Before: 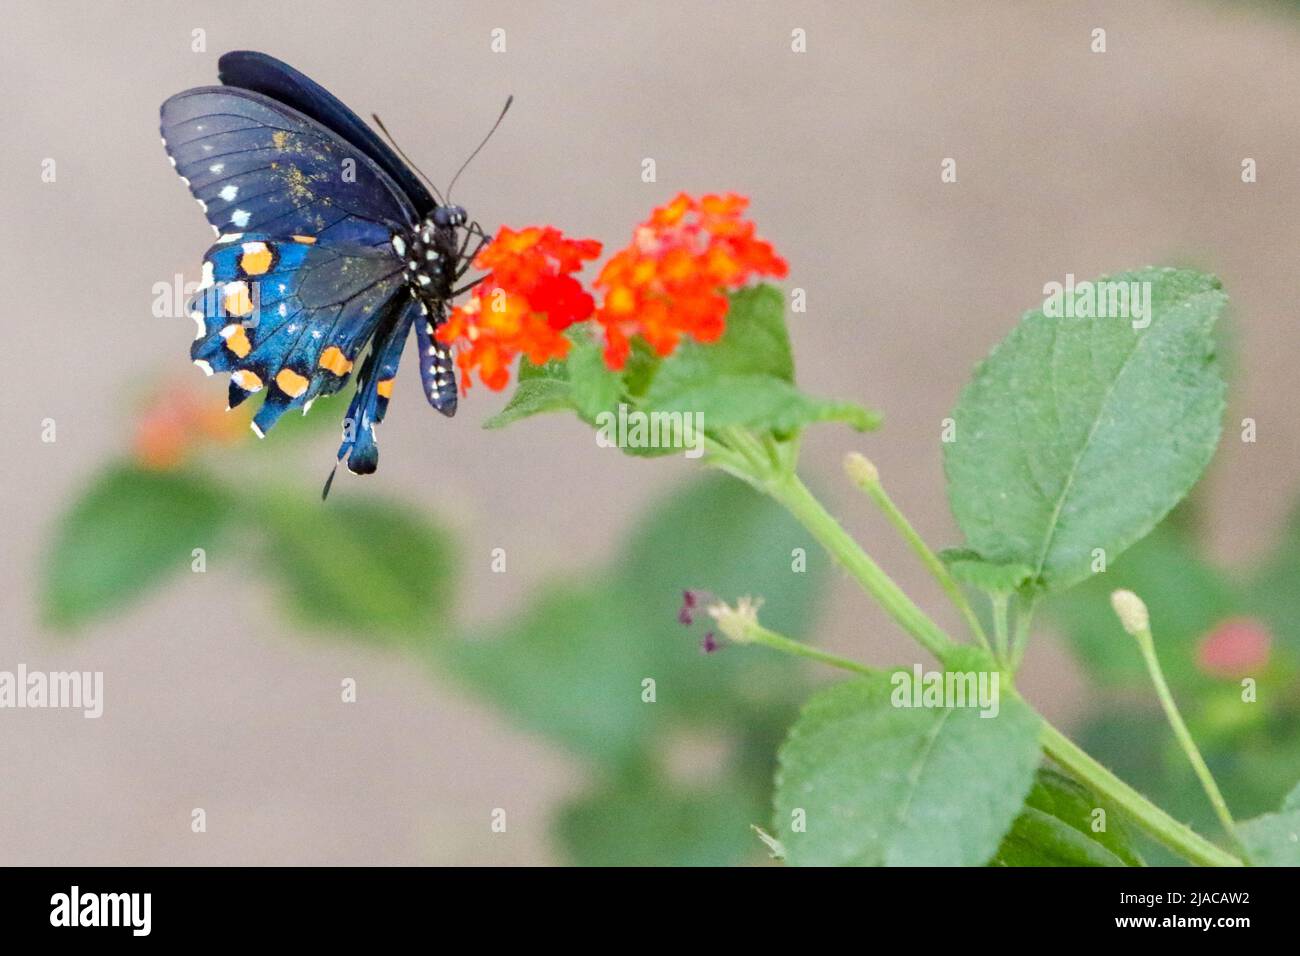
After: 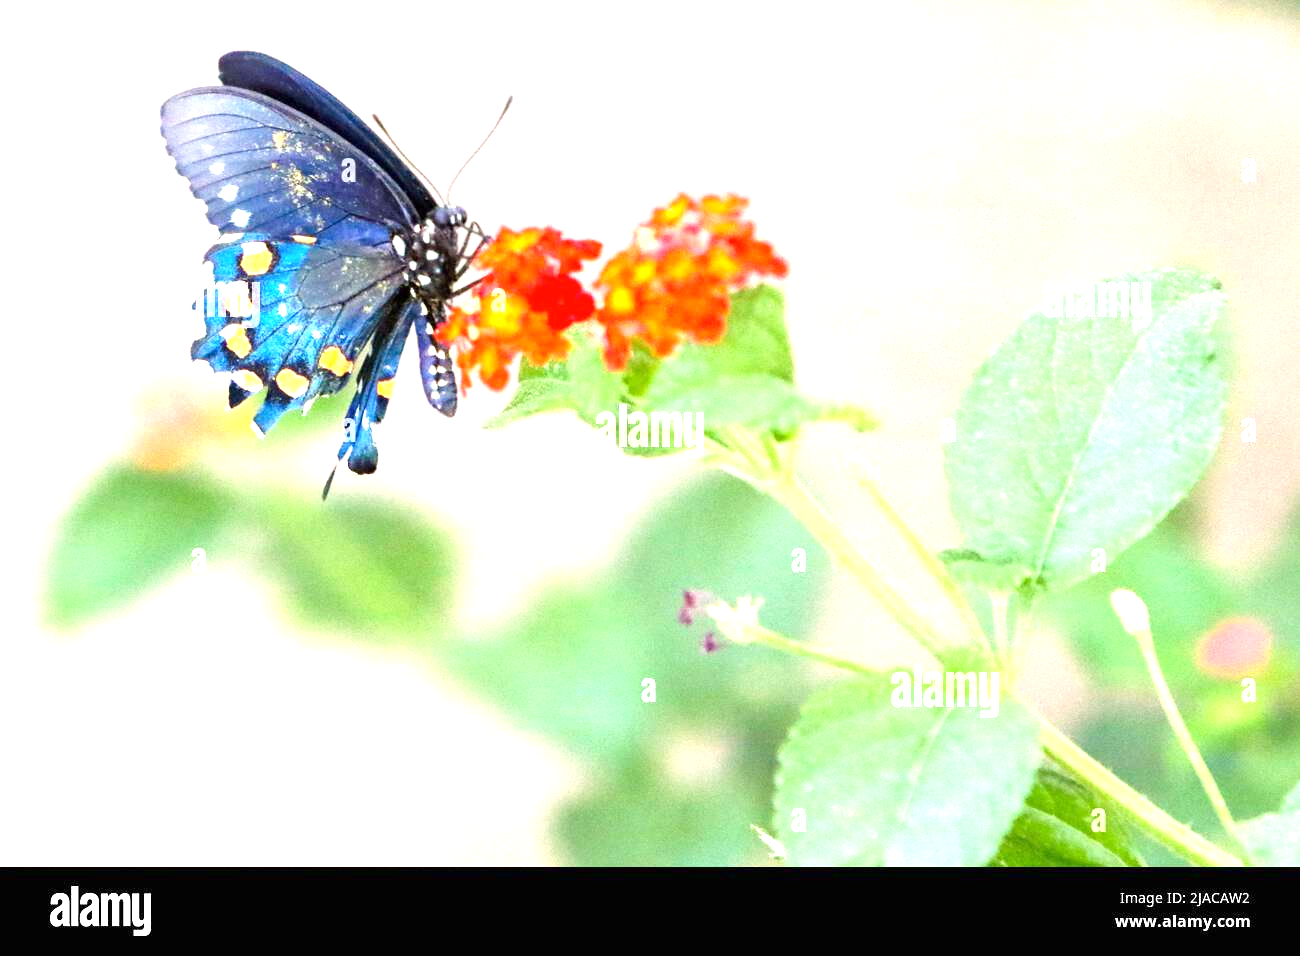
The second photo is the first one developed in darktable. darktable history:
tone curve: curves: ch0 [(0, 0) (0.003, 0.003) (0.011, 0.011) (0.025, 0.025) (0.044, 0.044) (0.069, 0.068) (0.1, 0.098) (0.136, 0.134) (0.177, 0.175) (0.224, 0.221) (0.277, 0.273) (0.335, 0.33) (0.399, 0.393) (0.468, 0.461) (0.543, 0.546) (0.623, 0.625) (0.709, 0.711) (0.801, 0.802) (0.898, 0.898) (1, 1)], preserve colors none
exposure: exposure 1.5 EV, compensate highlight preservation false
